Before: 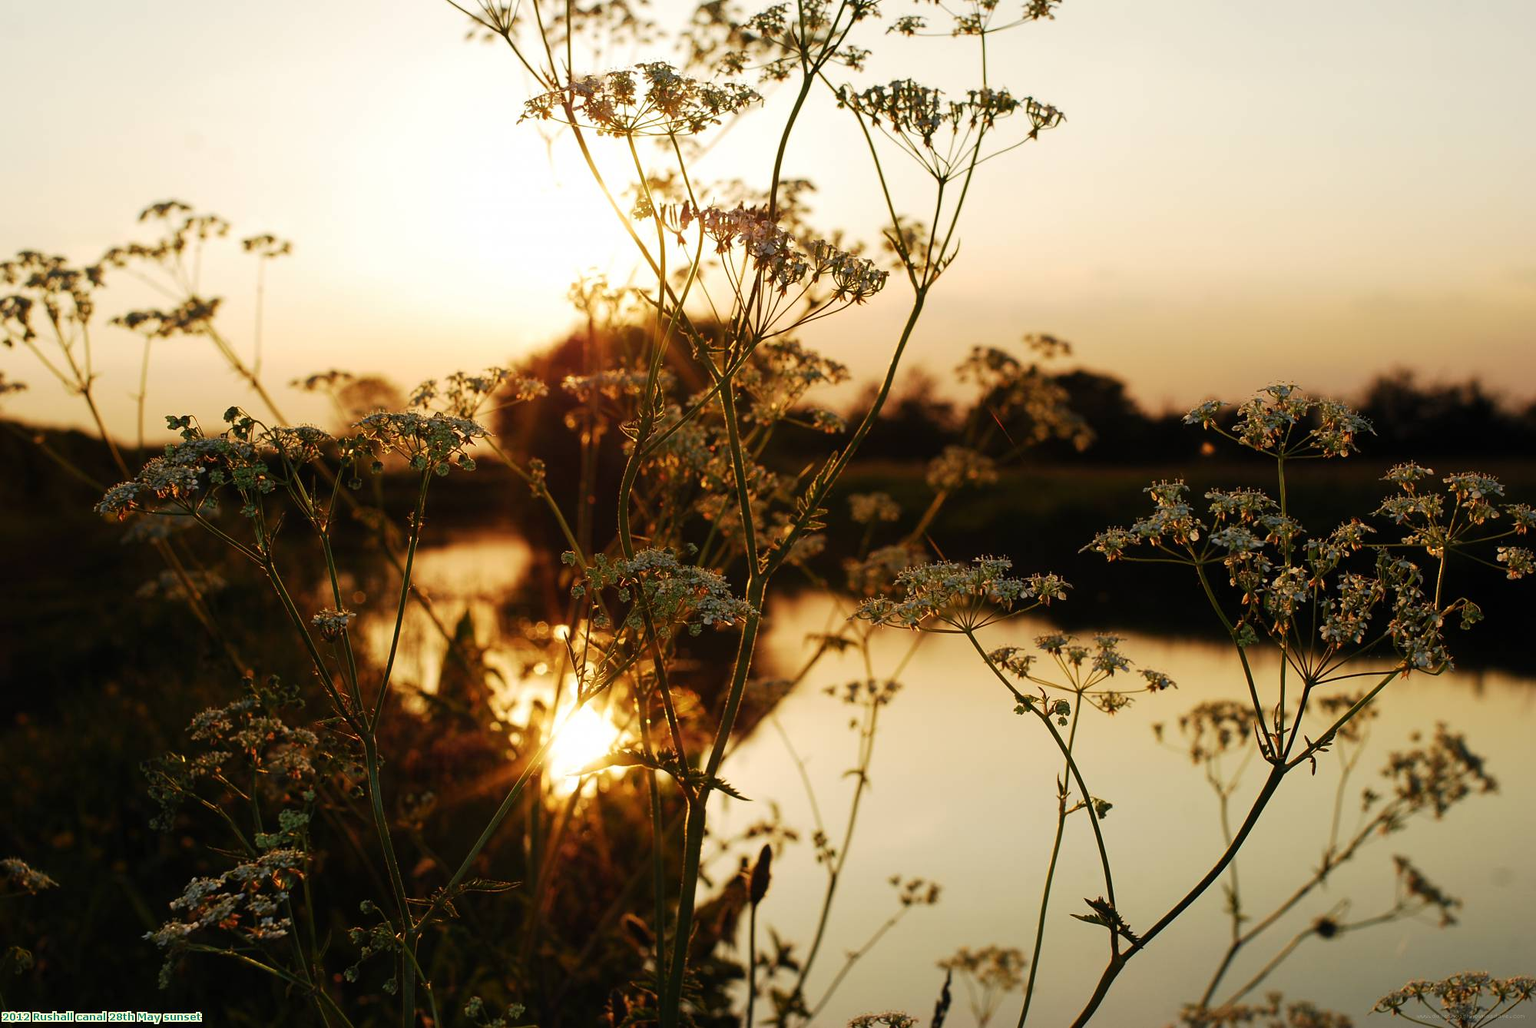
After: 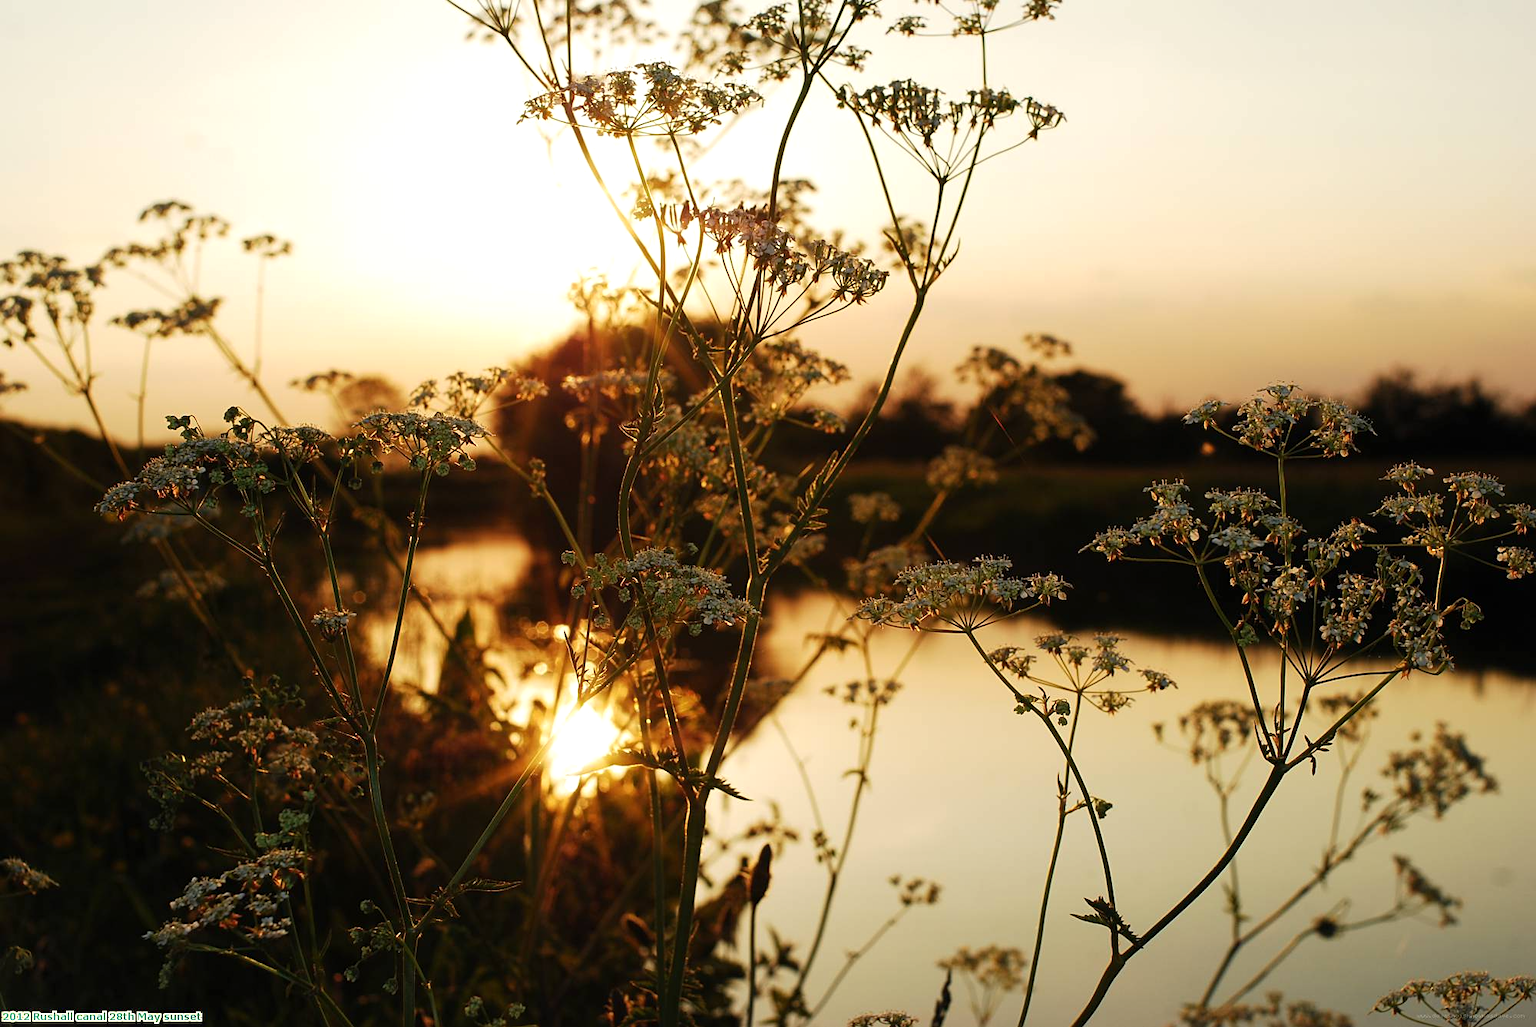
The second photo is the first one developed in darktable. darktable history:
sharpen: amount 0.212
shadows and highlights: radius 334.05, shadows 63.98, highlights 5.94, compress 87.86%, soften with gaussian
exposure: exposure 0.127 EV, compensate highlight preservation false
